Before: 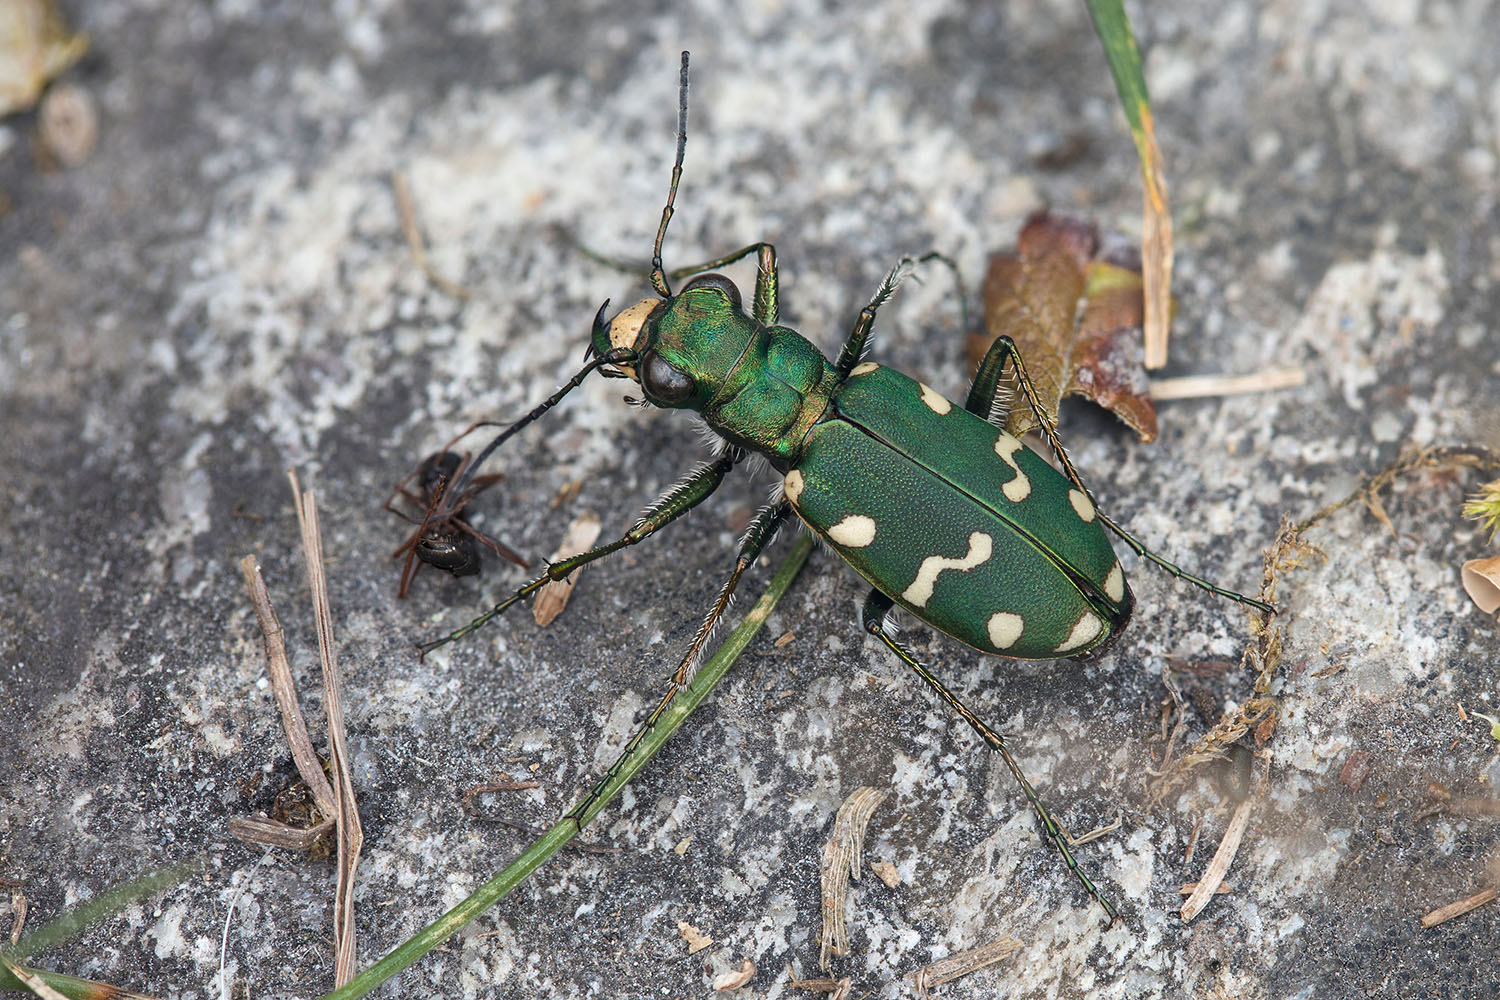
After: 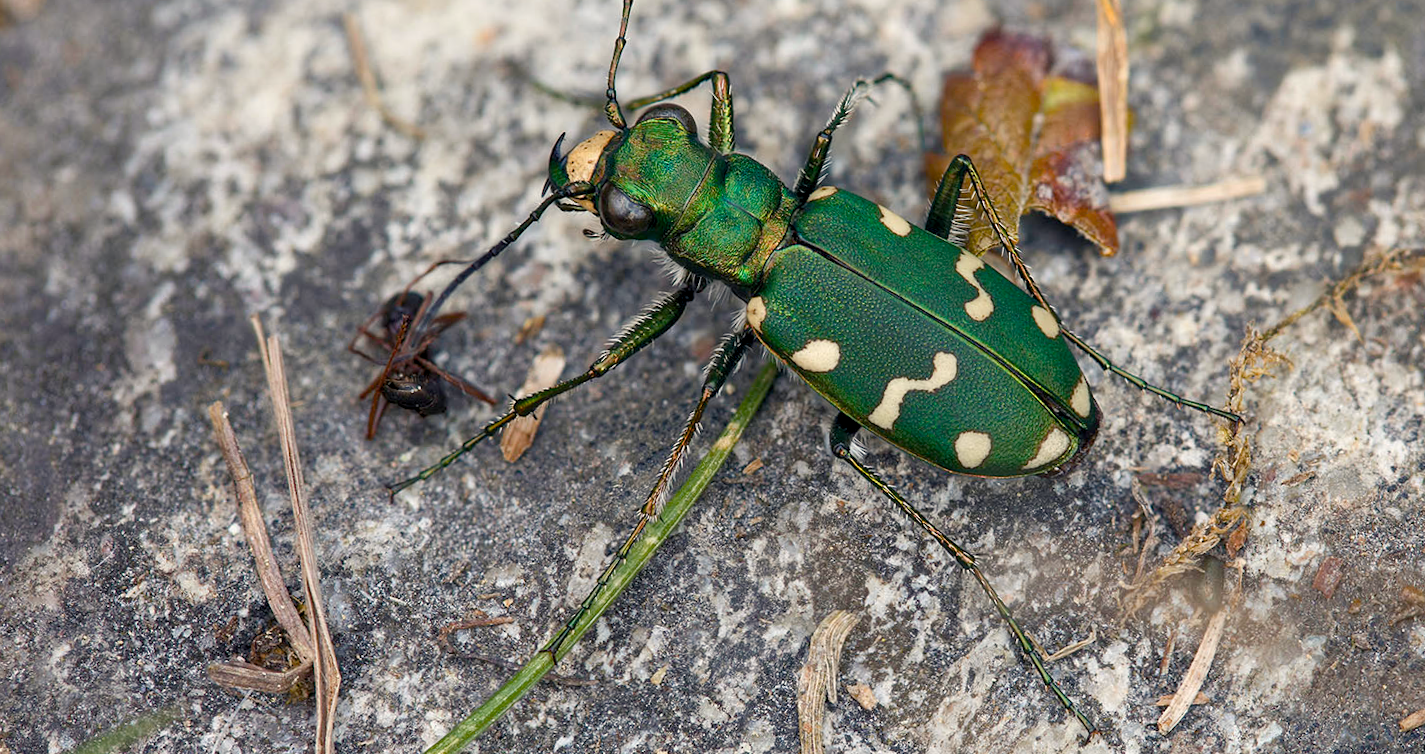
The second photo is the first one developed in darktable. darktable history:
rotate and perspective: rotation -2.12°, lens shift (vertical) 0.009, lens shift (horizontal) -0.008, automatic cropping original format, crop left 0.036, crop right 0.964, crop top 0.05, crop bottom 0.959
crop and rotate: top 15.774%, bottom 5.506%
color balance rgb: shadows lift › chroma 1%, shadows lift › hue 240.84°, highlights gain › chroma 2%, highlights gain › hue 73.2°, global offset › luminance -0.5%, perceptual saturation grading › global saturation 20%, perceptual saturation grading › highlights -25%, perceptual saturation grading › shadows 50%, global vibrance 15%
